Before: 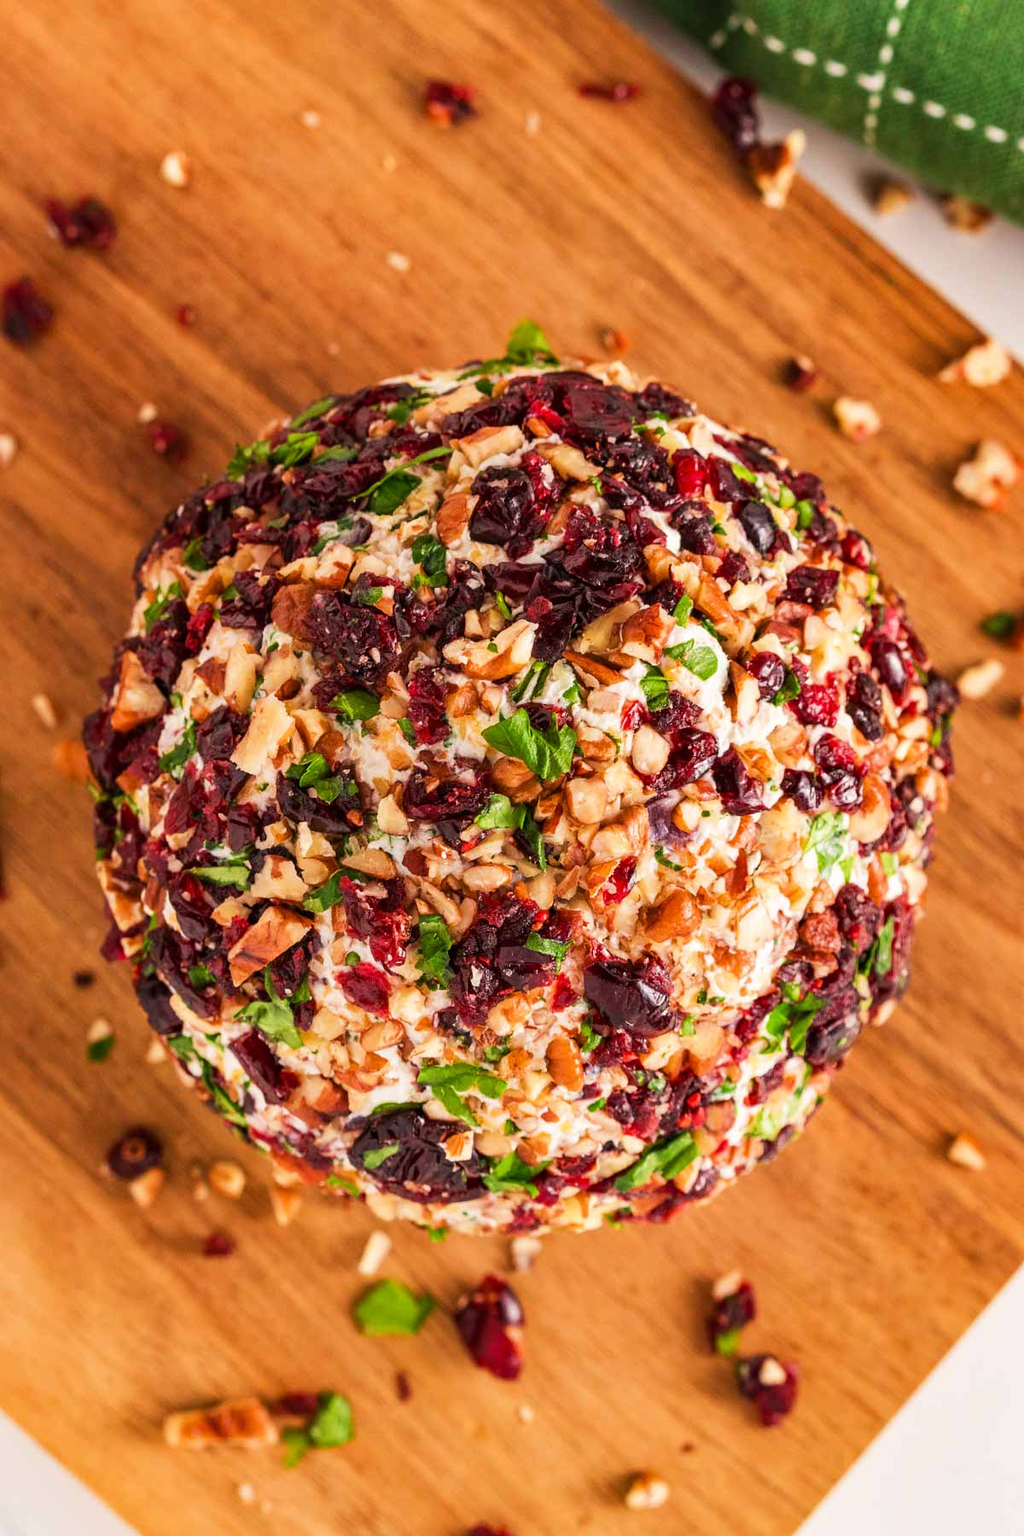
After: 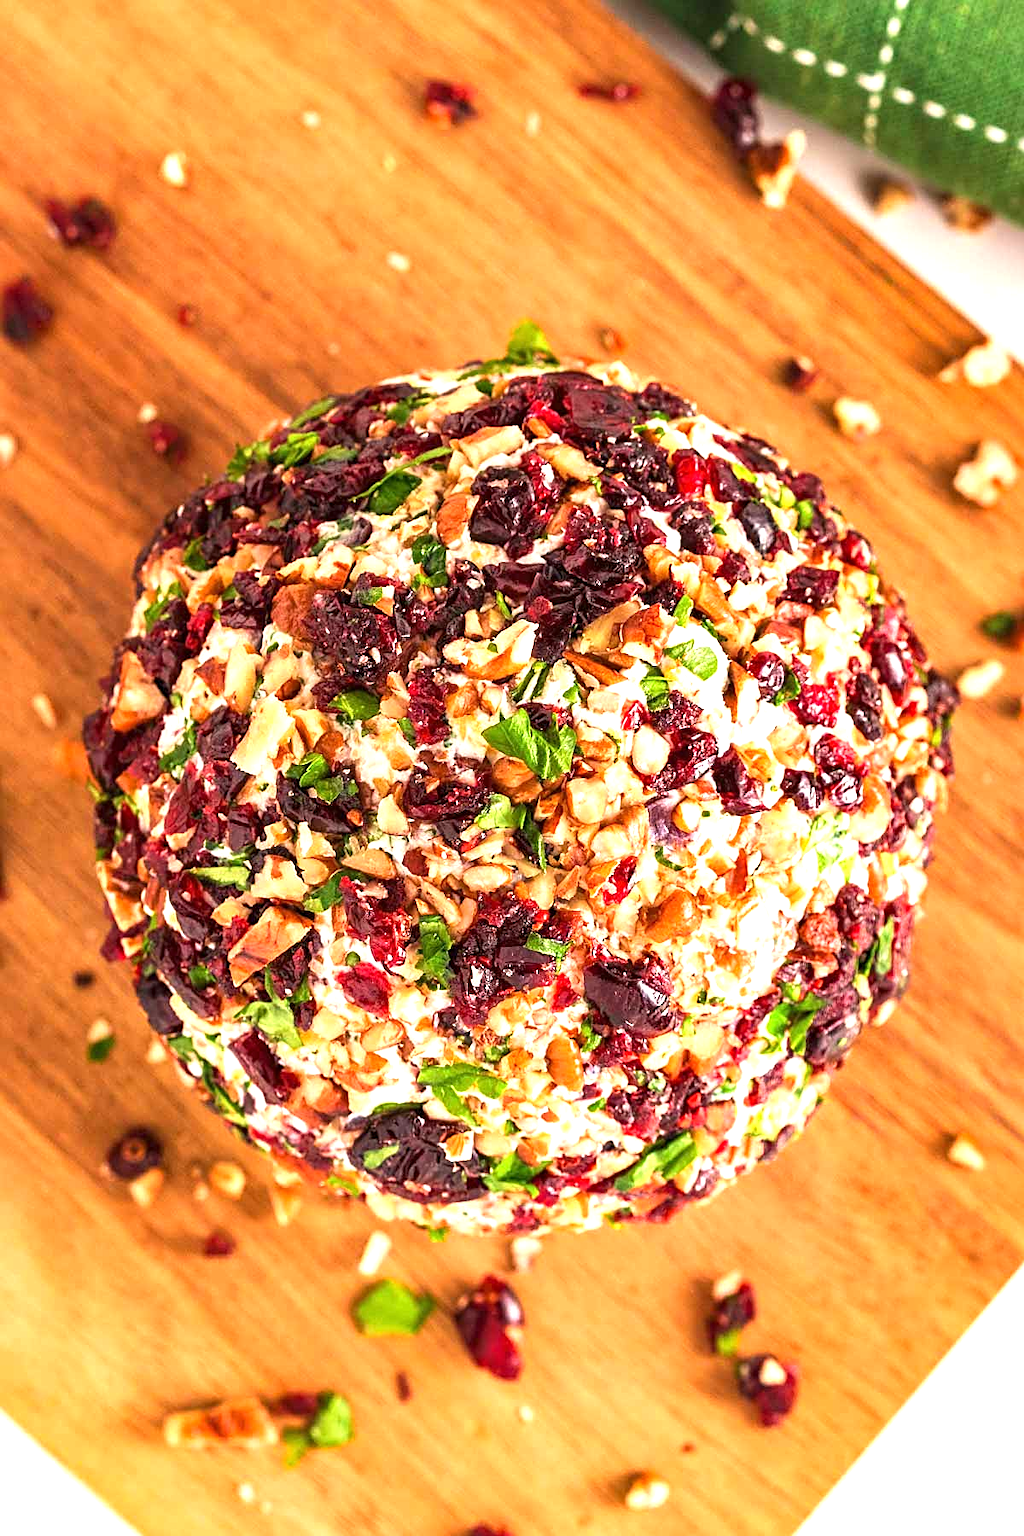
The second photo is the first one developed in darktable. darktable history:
sharpen: on, module defaults
exposure: black level correction 0, exposure 0.897 EV, compensate exposure bias true, compensate highlight preservation false
